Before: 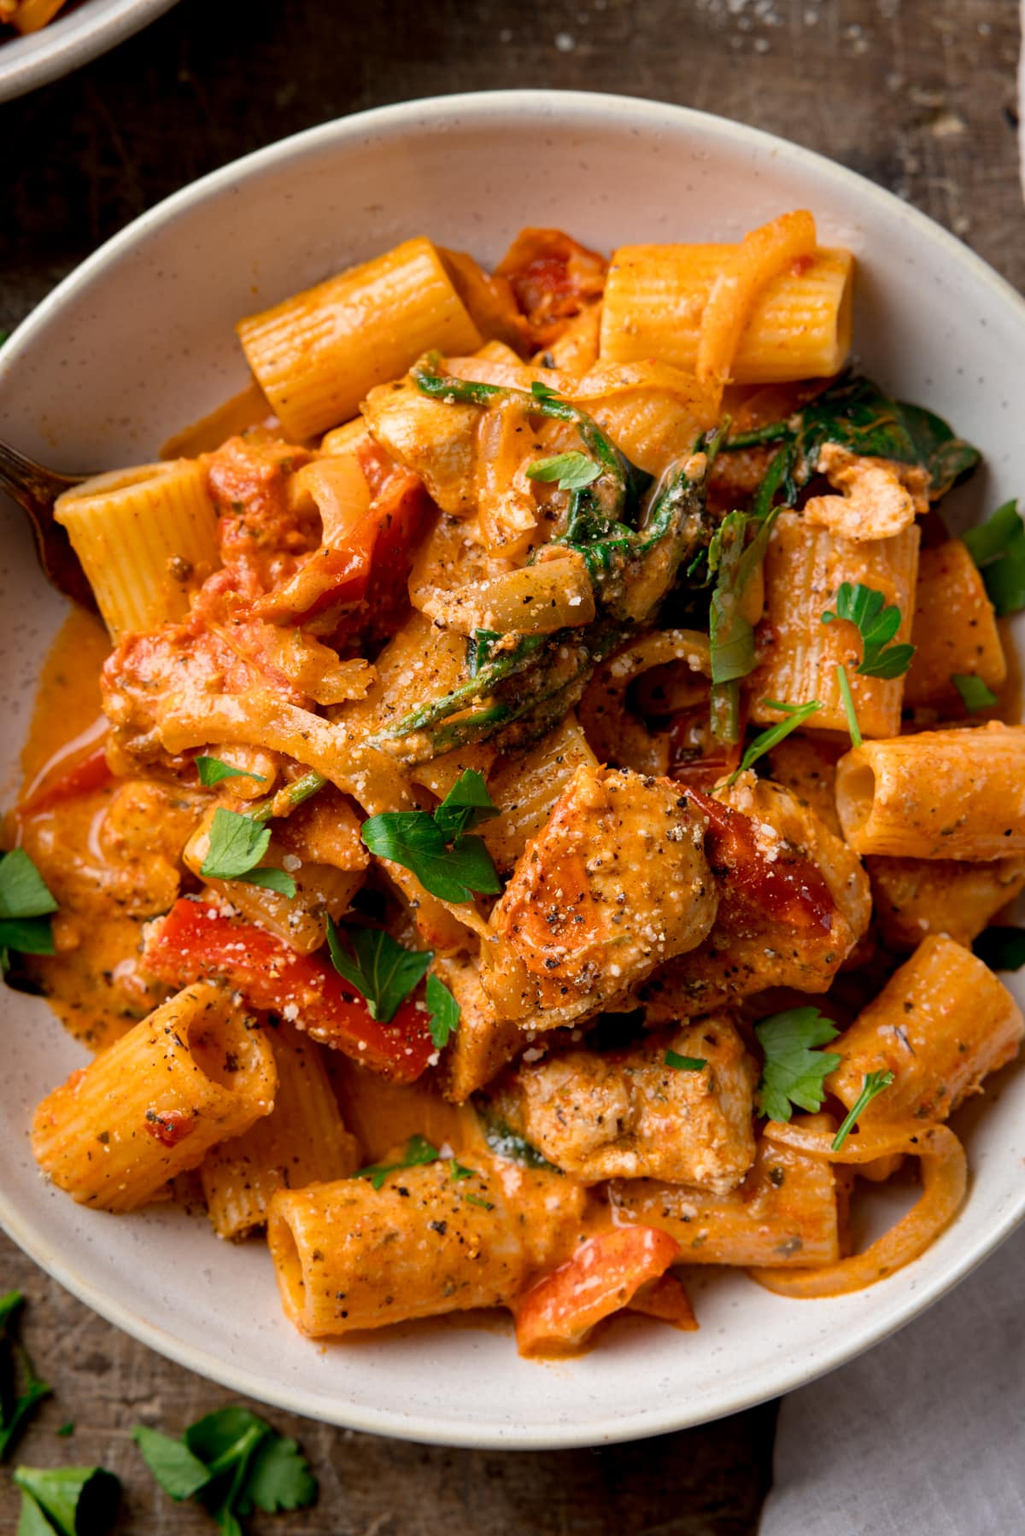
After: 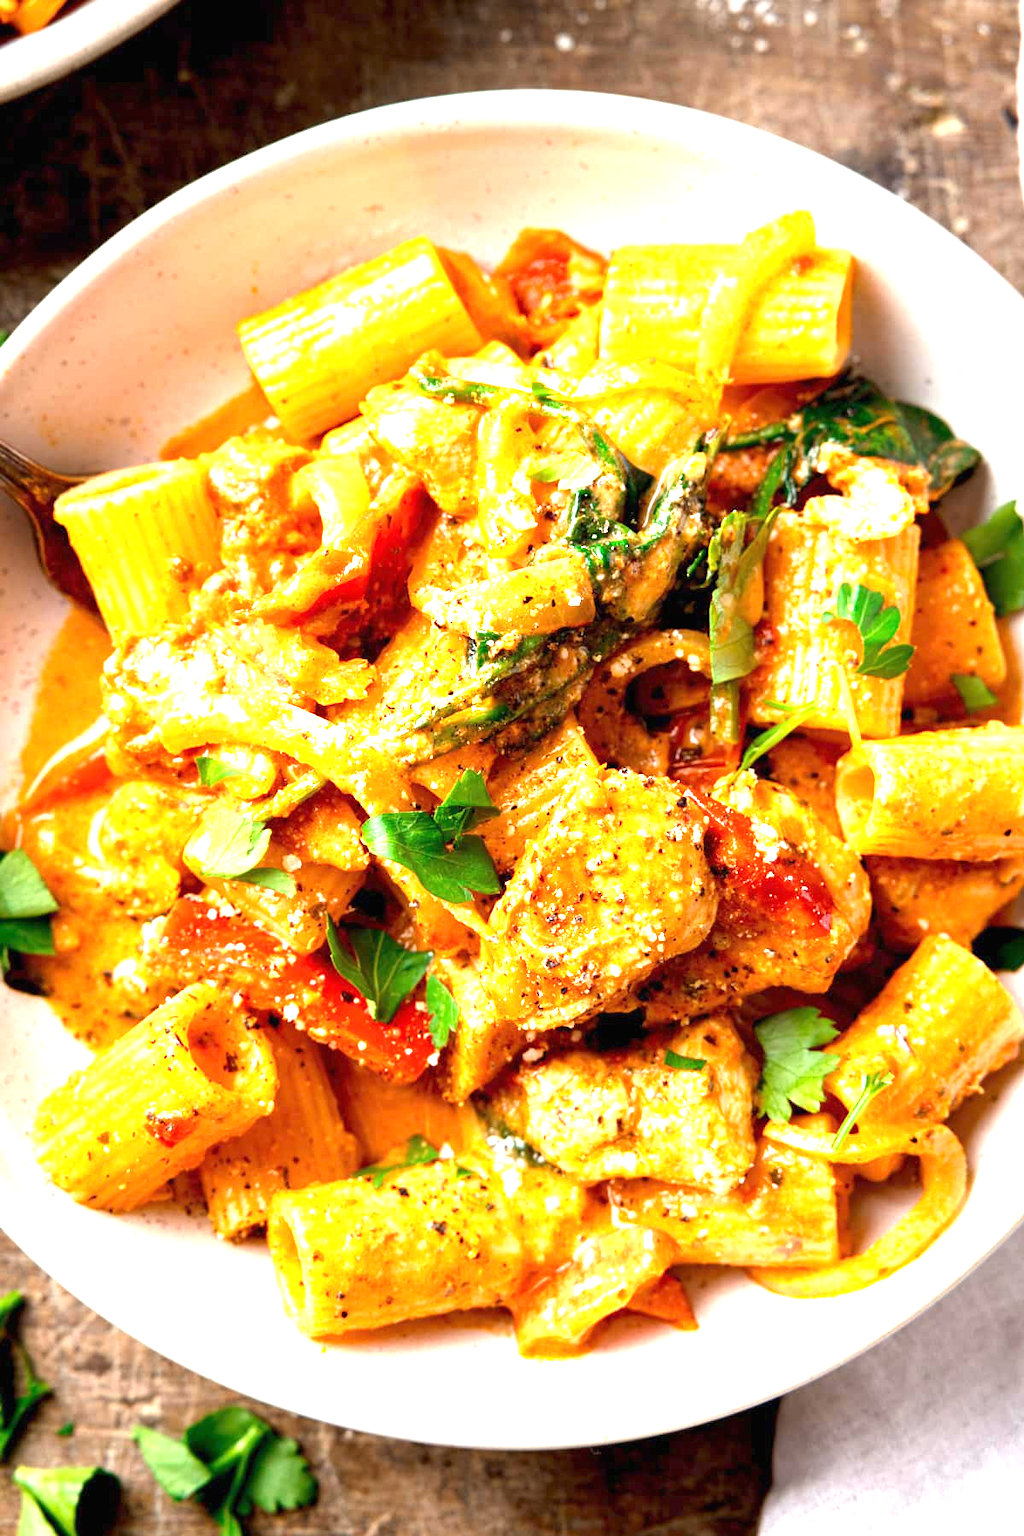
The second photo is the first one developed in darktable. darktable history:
exposure: black level correction 0, exposure 2.17 EV, compensate exposure bias true, compensate highlight preservation false
